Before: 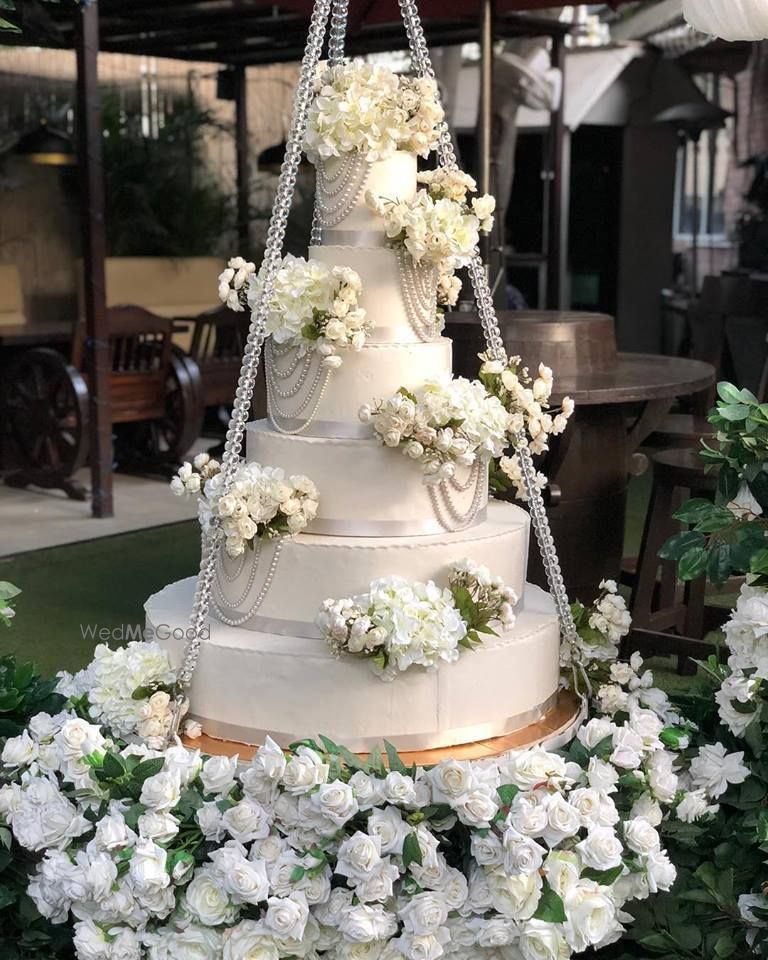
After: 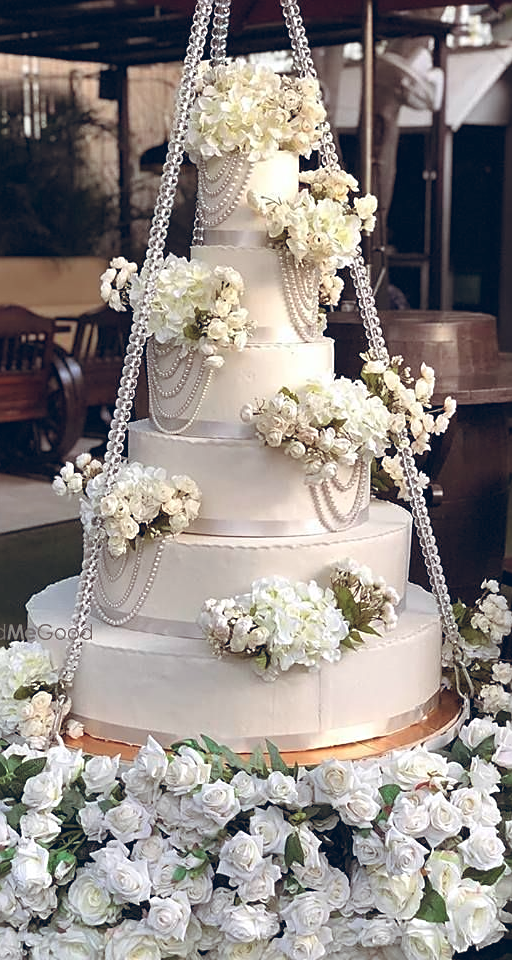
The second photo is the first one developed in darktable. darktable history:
crop and rotate: left 15.446%, right 17.836%
color balance rgb: shadows lift › chroma 9.92%, shadows lift › hue 45.12°, power › luminance 3.26%, power › hue 231.93°, global offset › luminance 0.4%, global offset › chroma 0.21%, global offset › hue 255.02°
sharpen: on, module defaults
